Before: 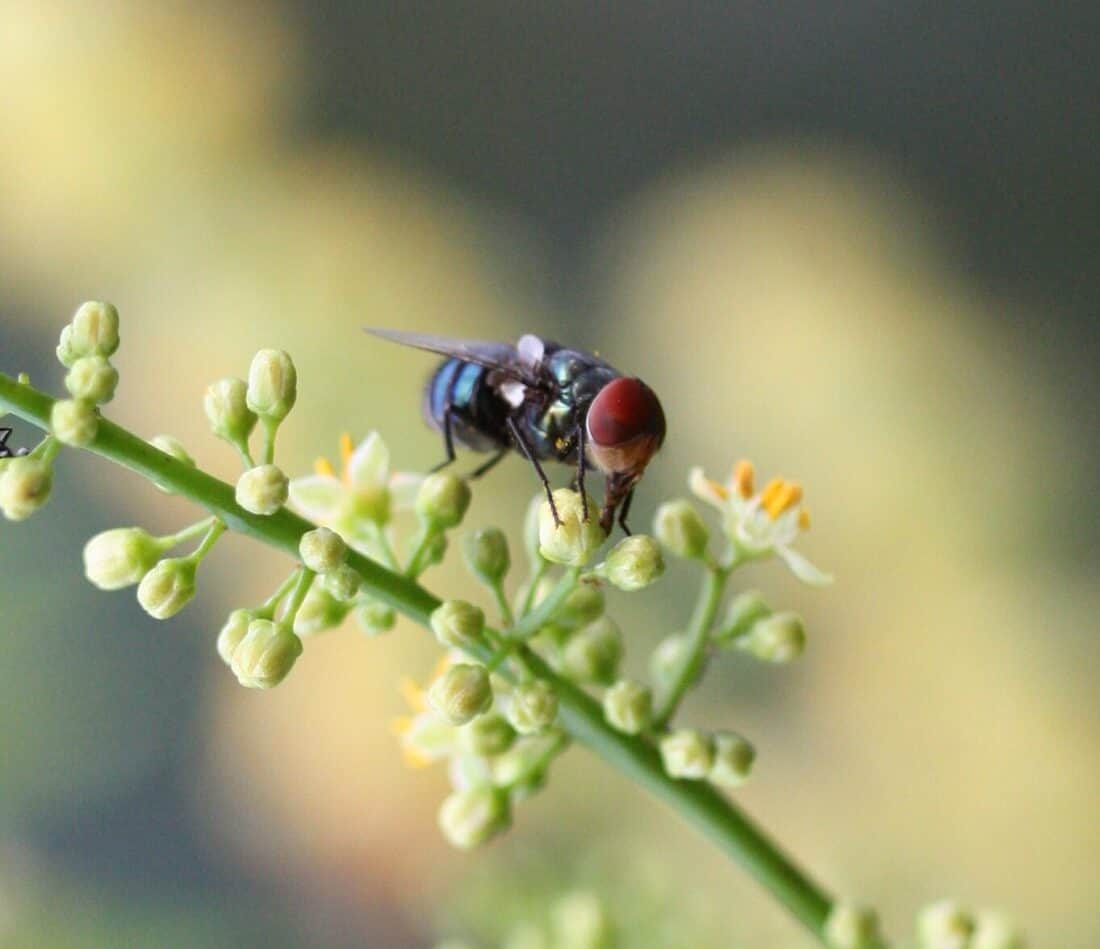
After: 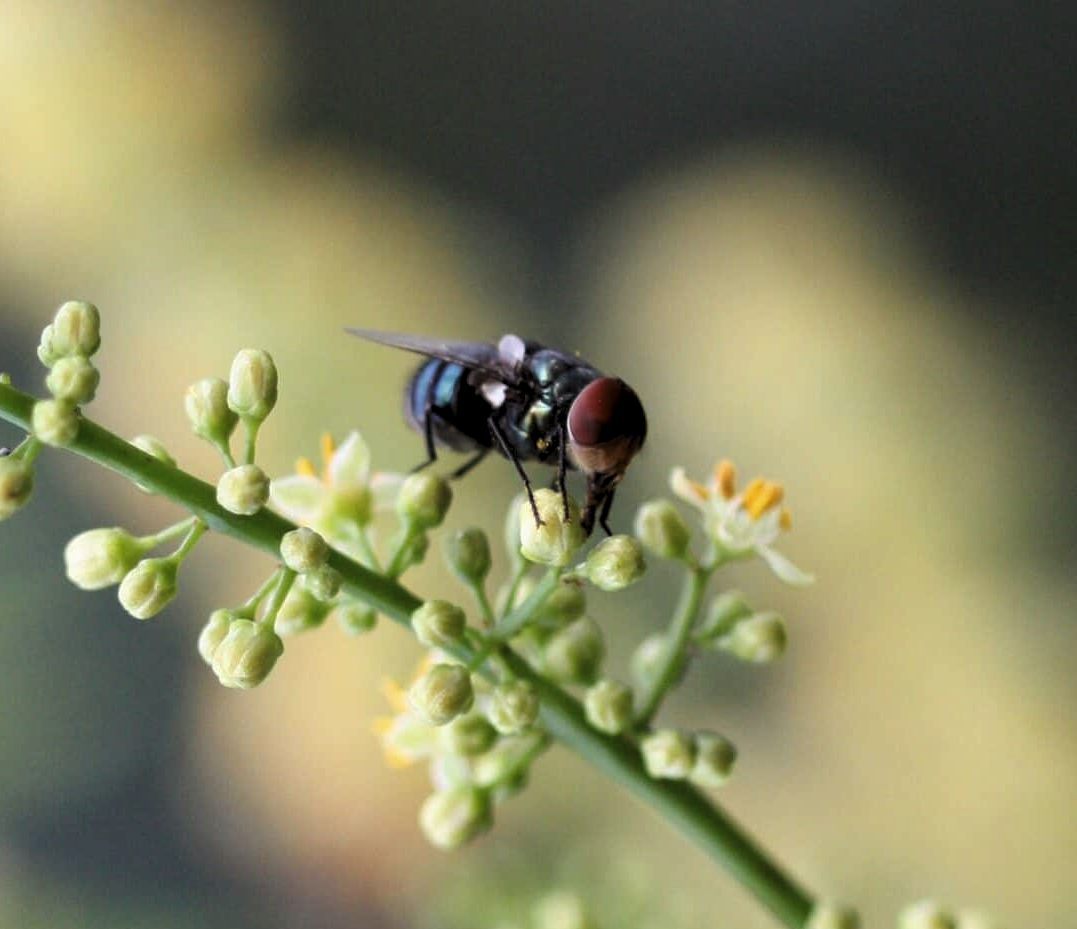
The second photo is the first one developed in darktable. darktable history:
levels: levels [0.116, 0.574, 1]
crop: left 1.743%, right 0.268%, bottom 2.011%
